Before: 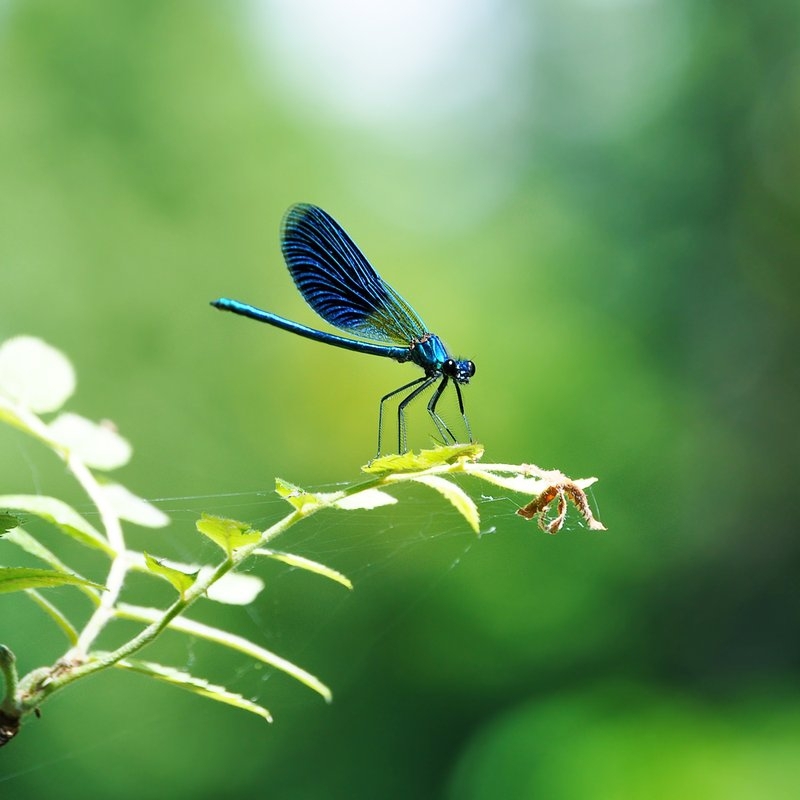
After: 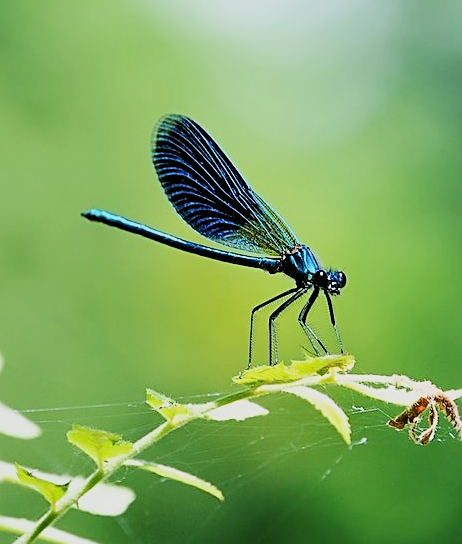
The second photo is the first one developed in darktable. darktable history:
color correction: highlights b* -0.054
crop: left 16.223%, top 11.227%, right 26.025%, bottom 20.726%
filmic rgb: black relative exposure -5.07 EV, white relative exposure 4 EV, threshold 2.97 EV, hardness 2.89, contrast 1.298, enable highlight reconstruction true
sharpen: on, module defaults
